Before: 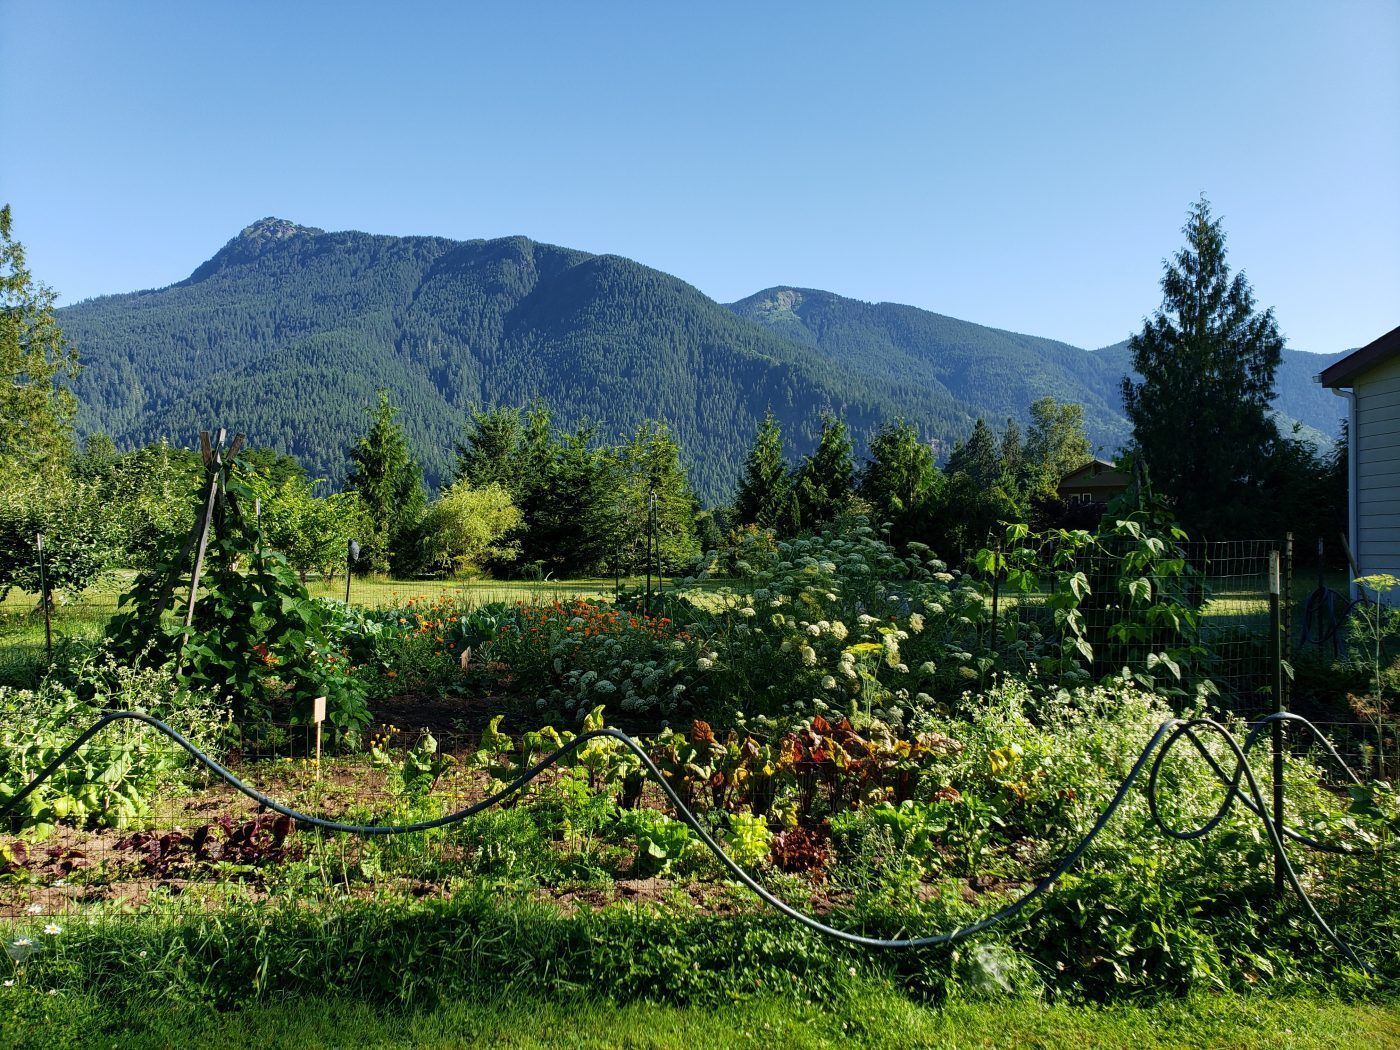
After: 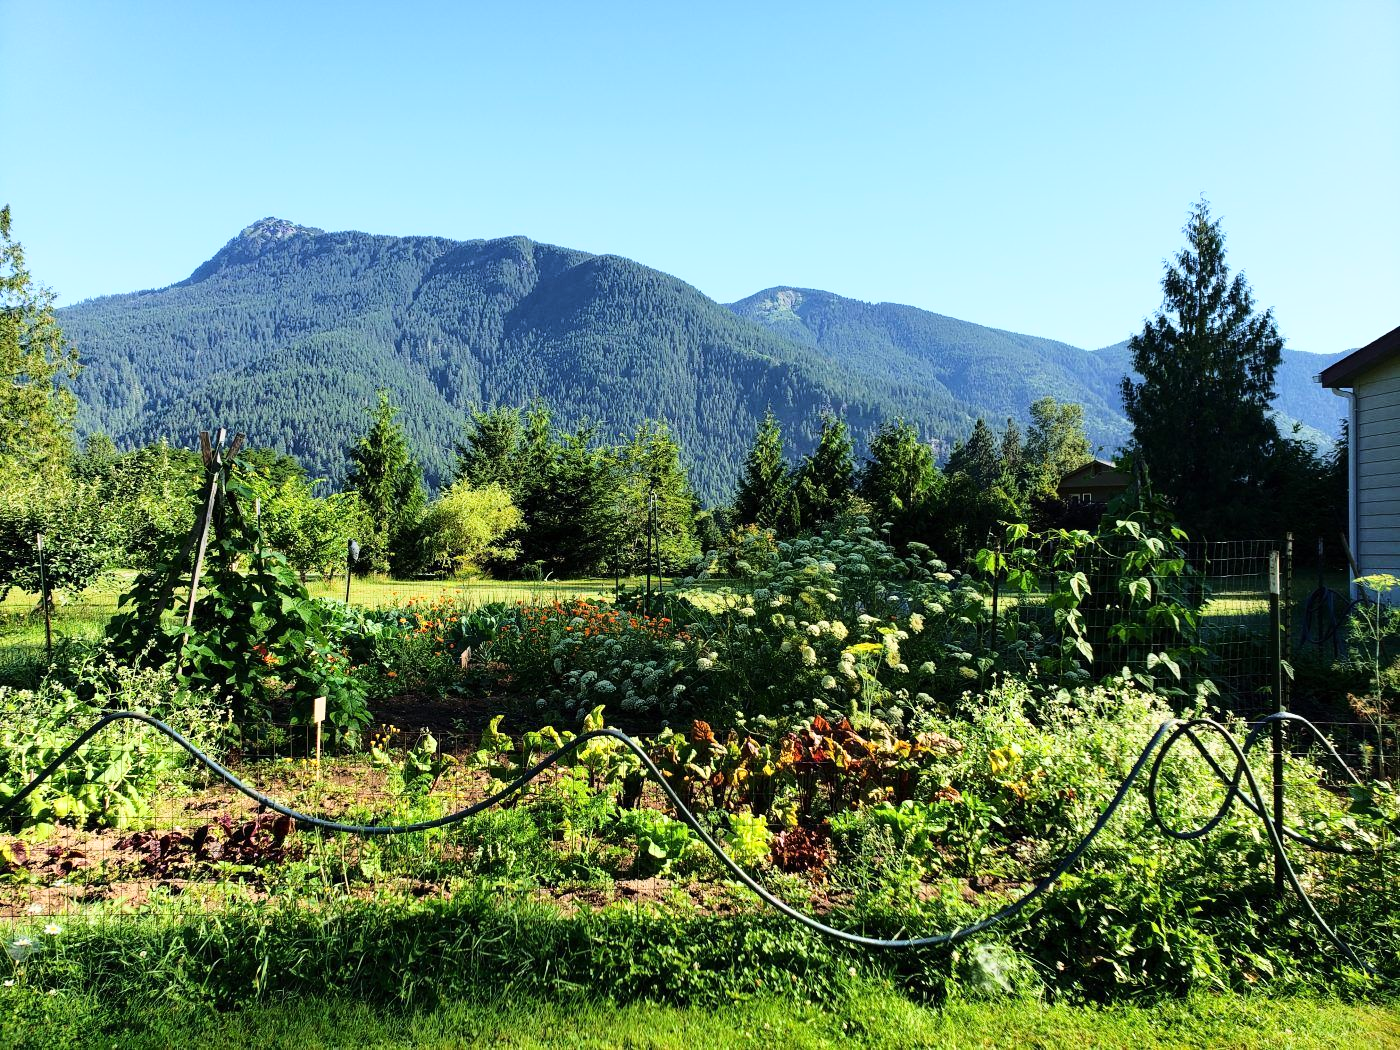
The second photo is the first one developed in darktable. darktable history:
tone equalizer: mask exposure compensation -0.506 EV
base curve: curves: ch0 [(0, 0) (0.028, 0.03) (0.121, 0.232) (0.46, 0.748) (0.859, 0.968) (1, 1)]
